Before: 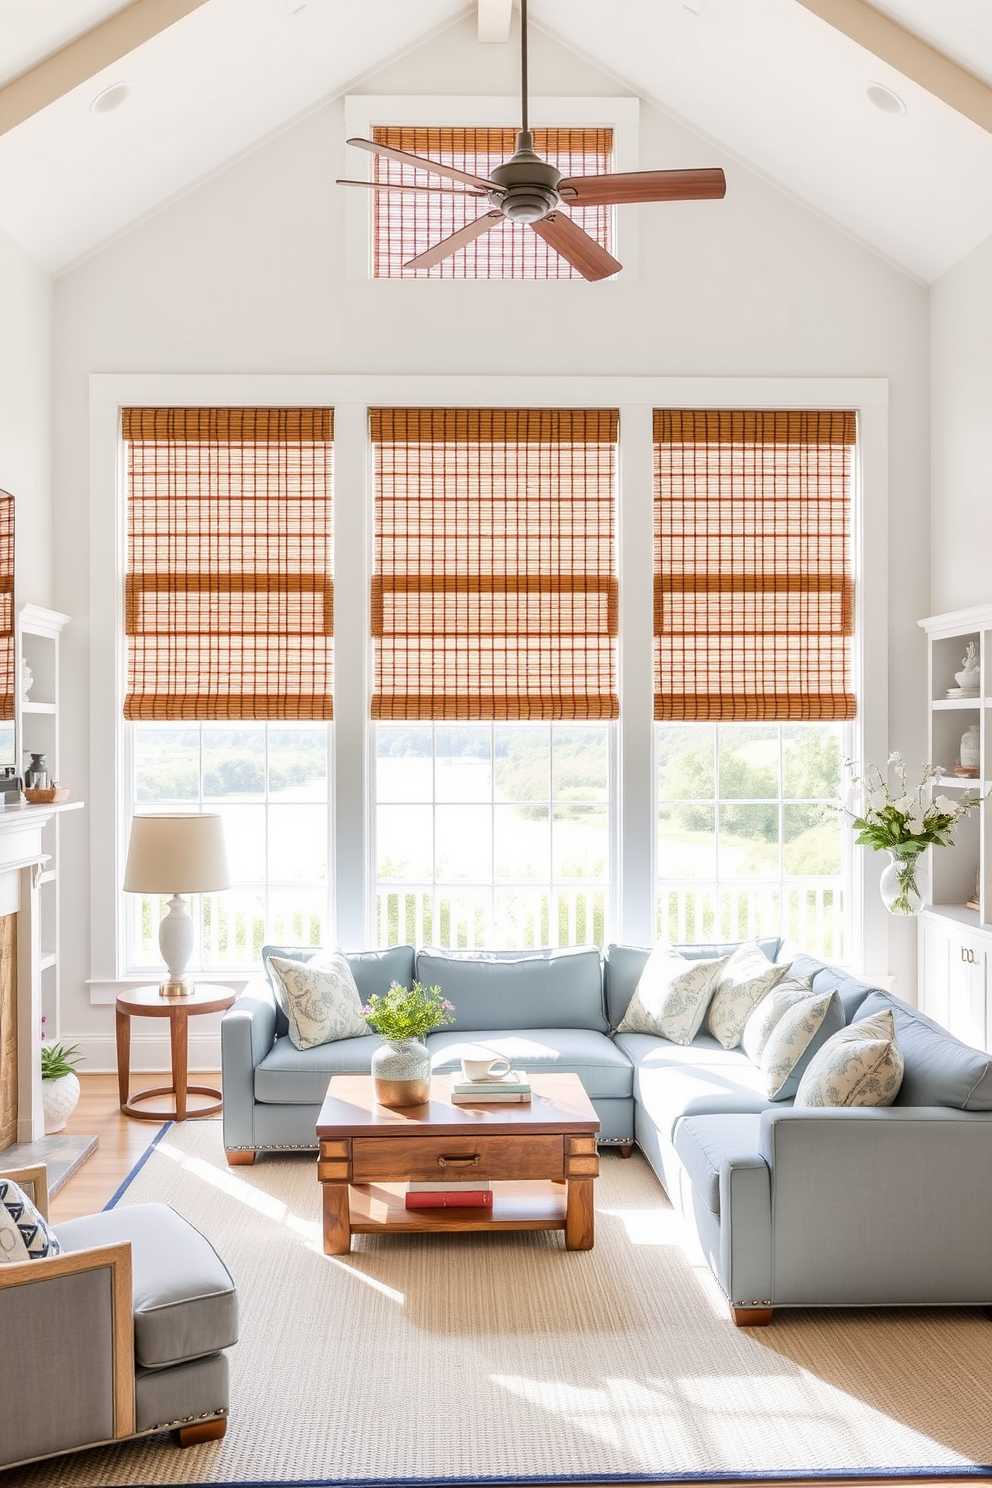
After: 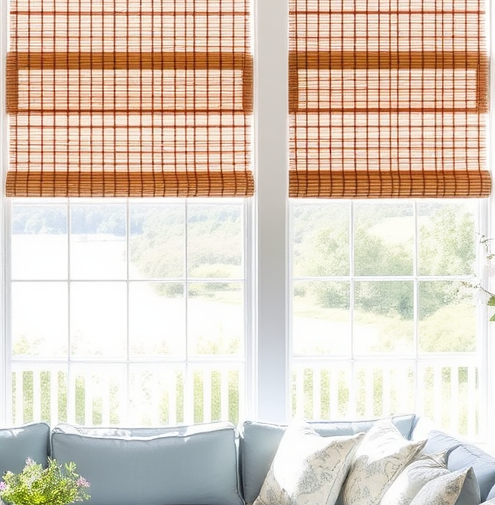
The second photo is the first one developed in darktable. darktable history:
crop: left 36.853%, top 35.179%, right 13.188%, bottom 30.856%
